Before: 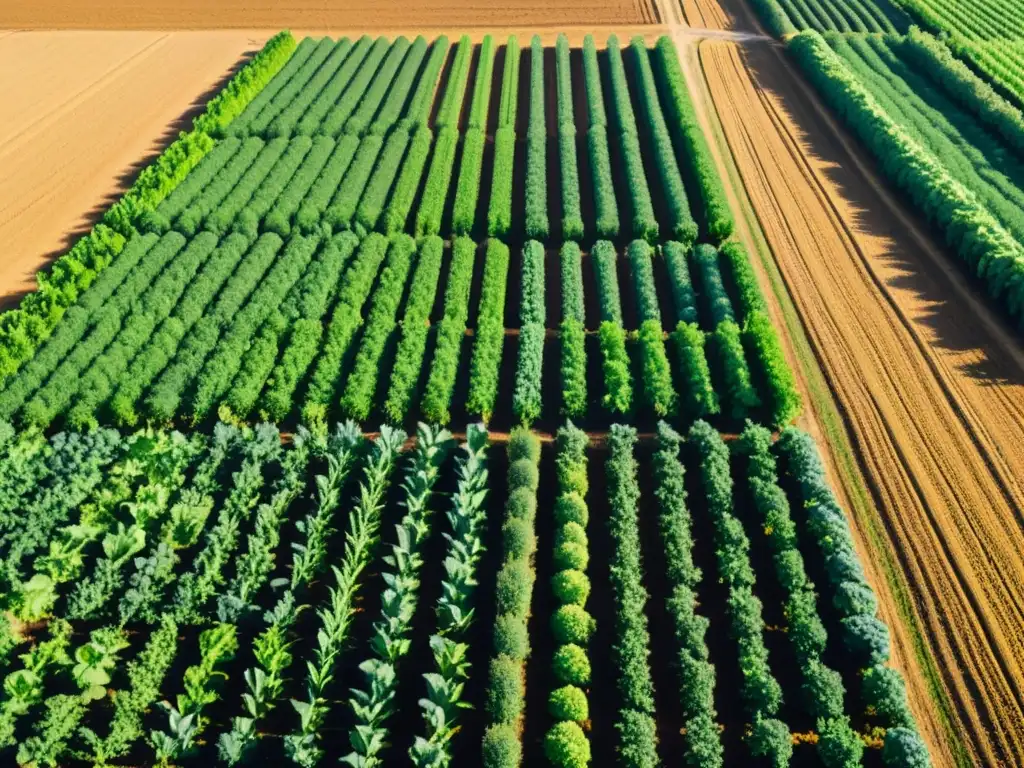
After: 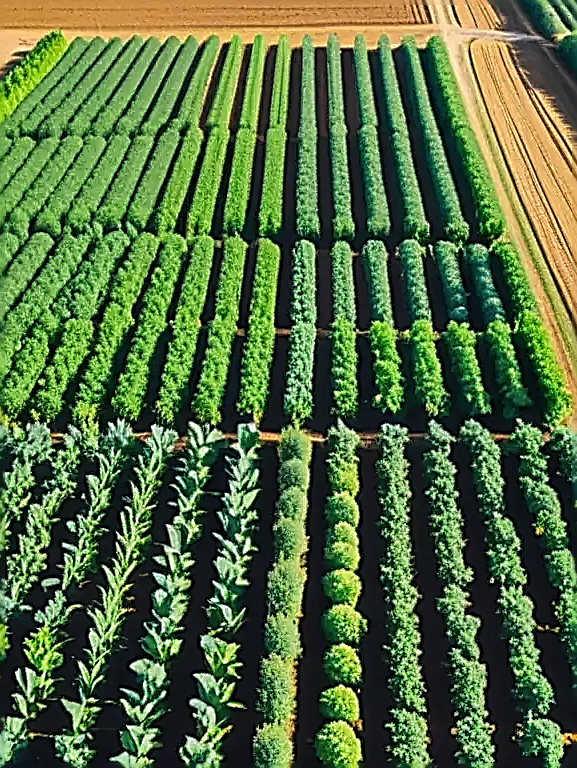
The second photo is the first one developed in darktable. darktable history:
local contrast: on, module defaults
shadows and highlights: shadows 59.01, soften with gaussian
sharpen: amount 1.987
crop and rotate: left 22.451%, right 21.18%
